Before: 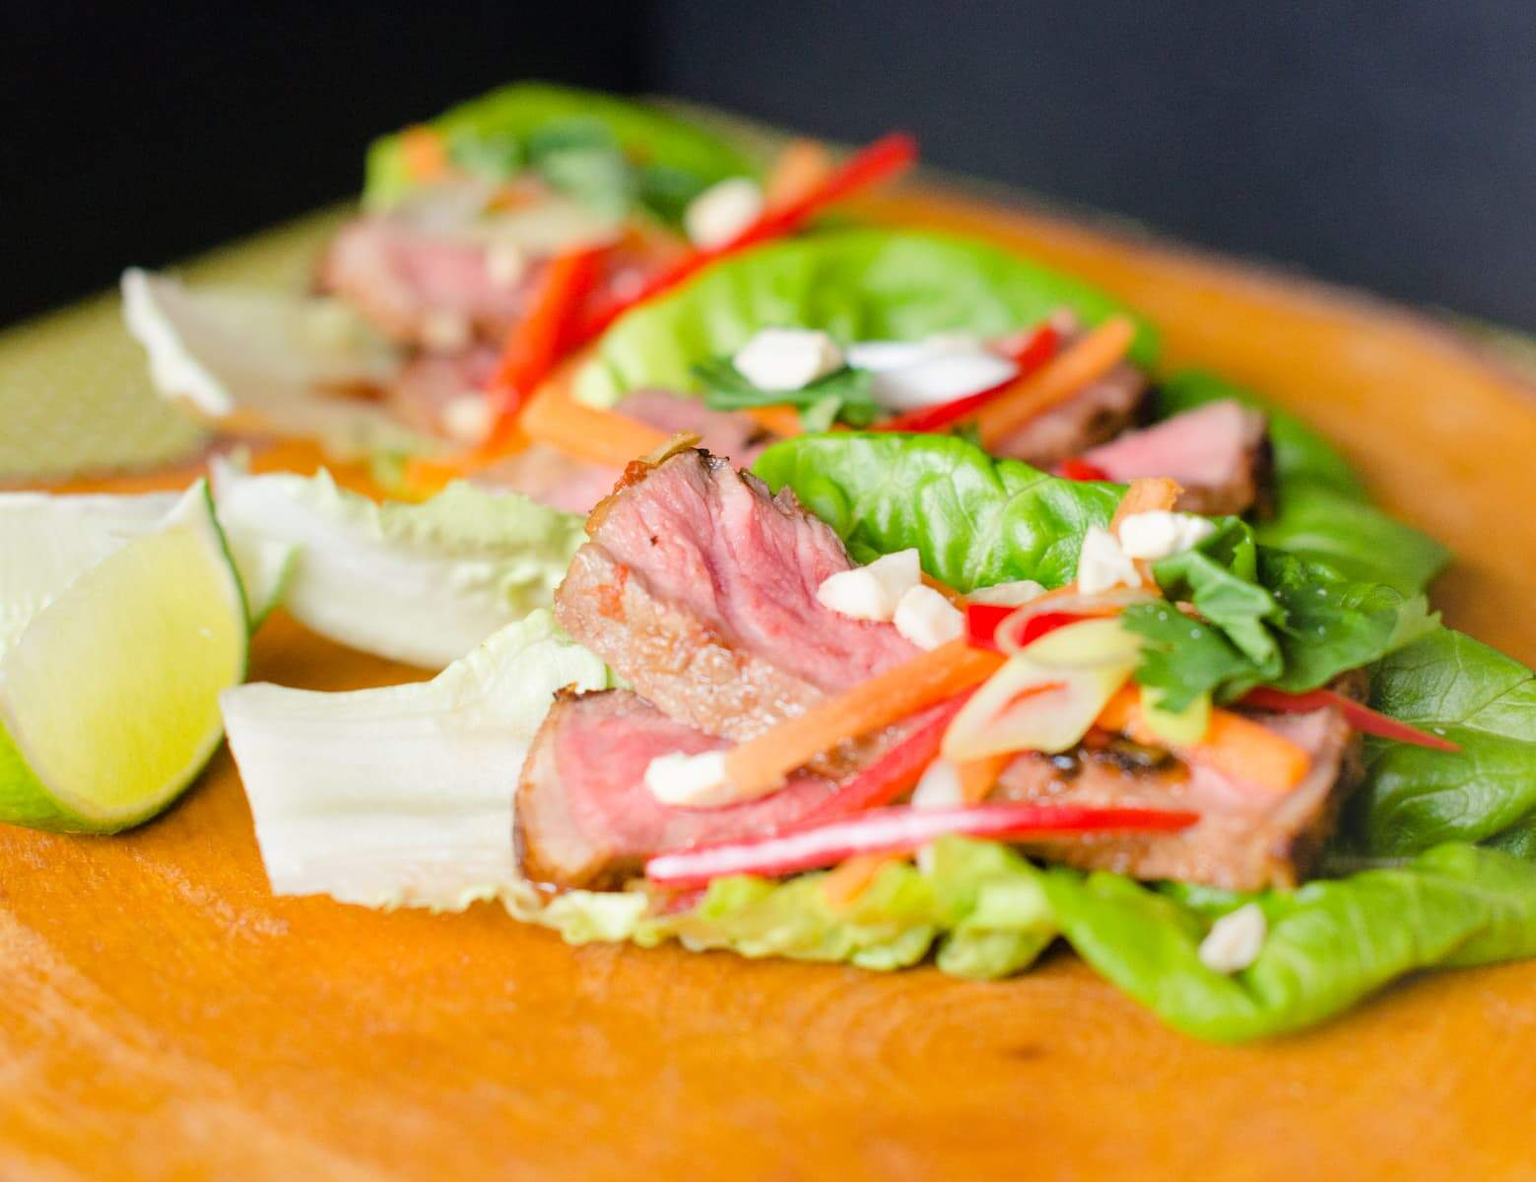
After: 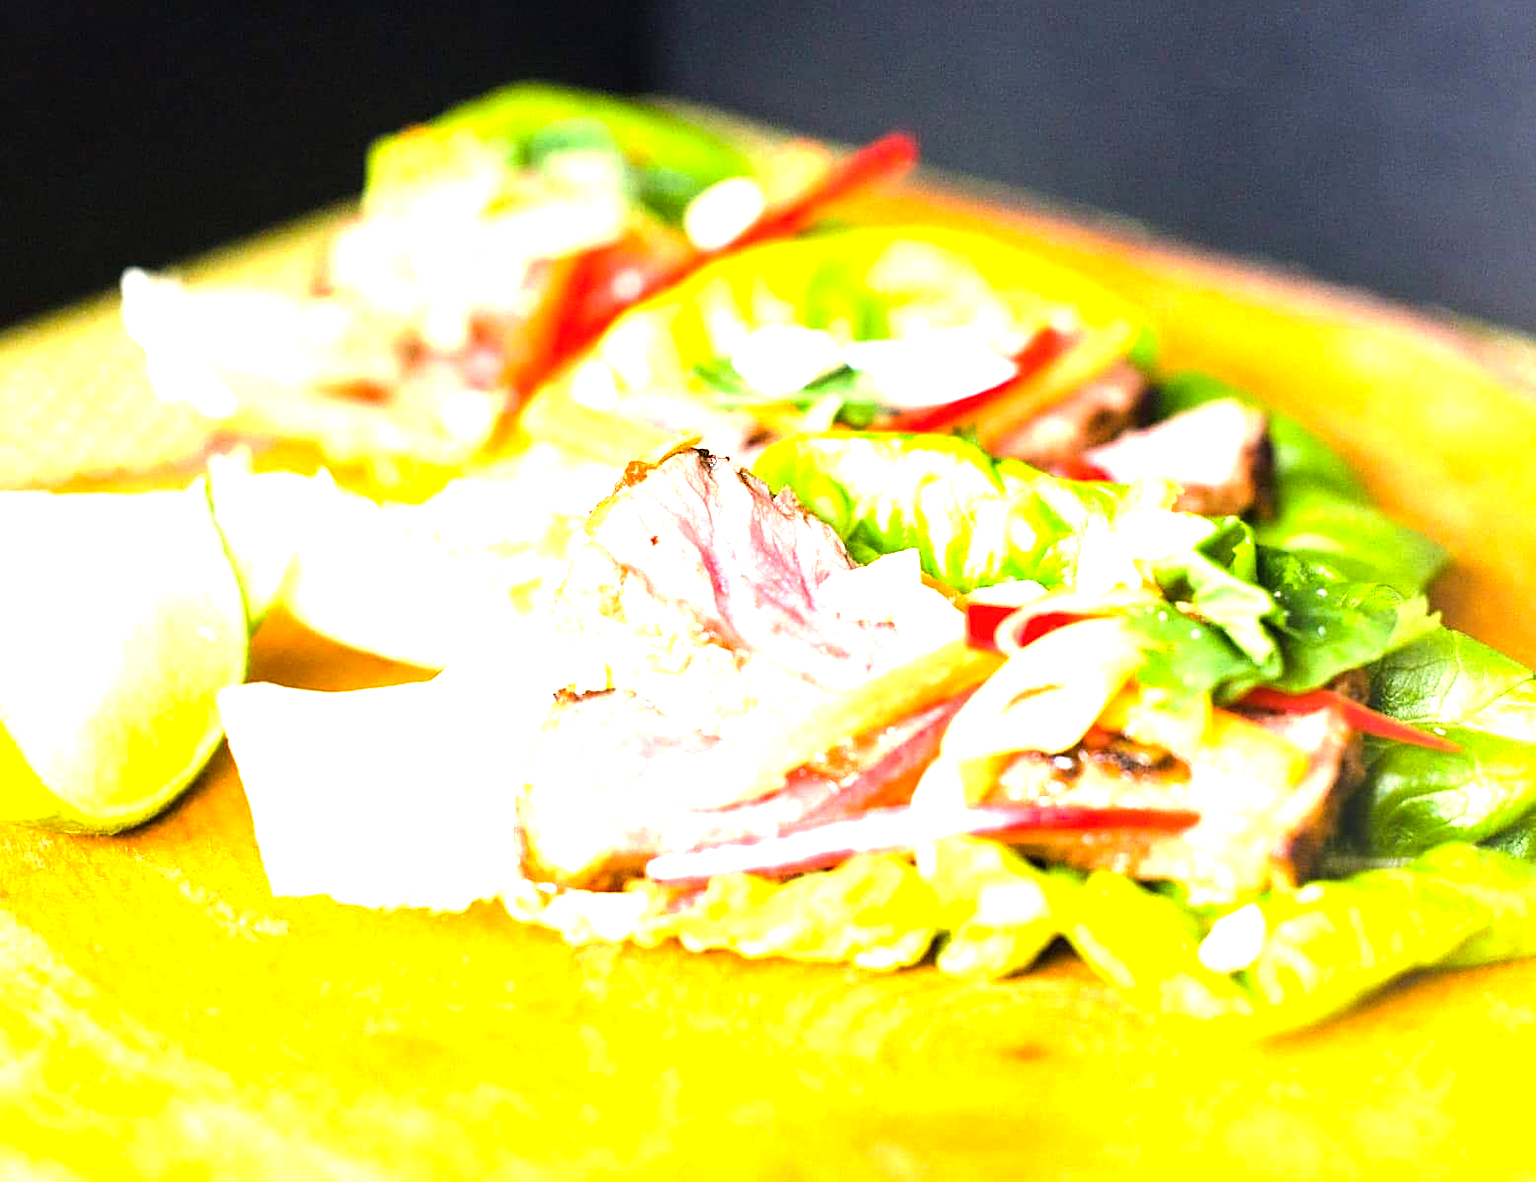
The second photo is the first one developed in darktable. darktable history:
sharpen: on, module defaults
exposure: black level correction 0, exposure 0.893 EV, compensate highlight preservation false
color balance rgb: highlights gain › chroma 1.118%, highlights gain › hue 60.19°, perceptual saturation grading › global saturation 0.5%, perceptual brilliance grading › global brilliance 18.786%, contrast 14.564%
